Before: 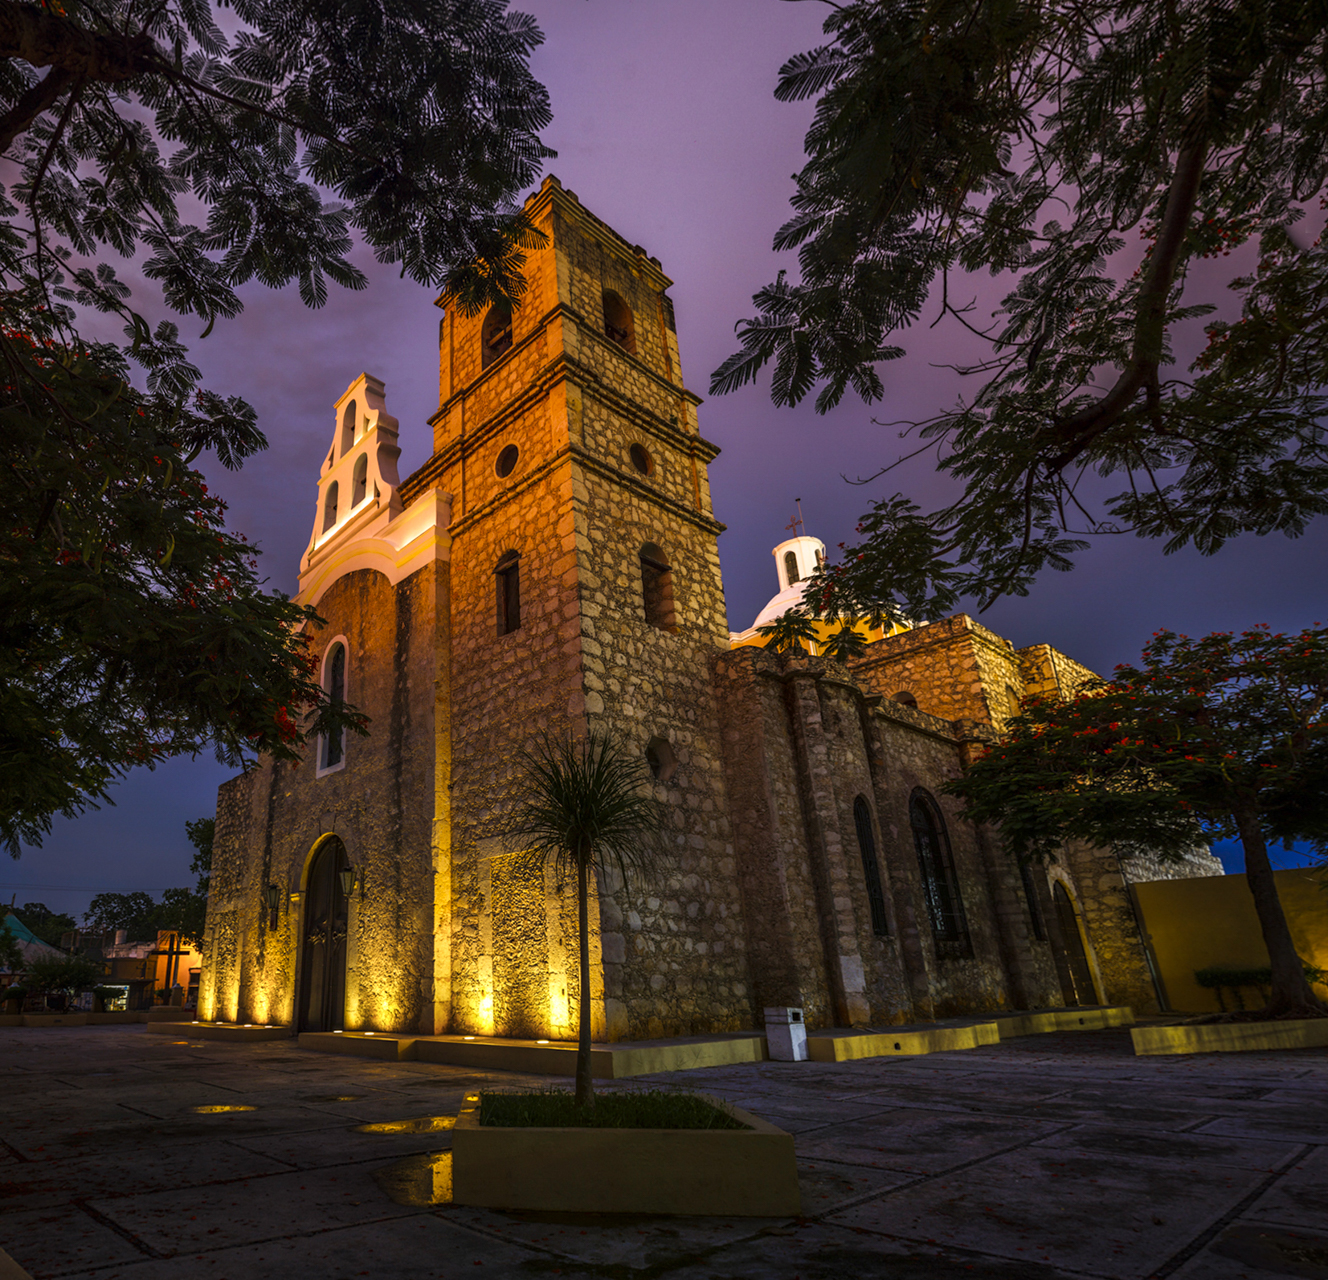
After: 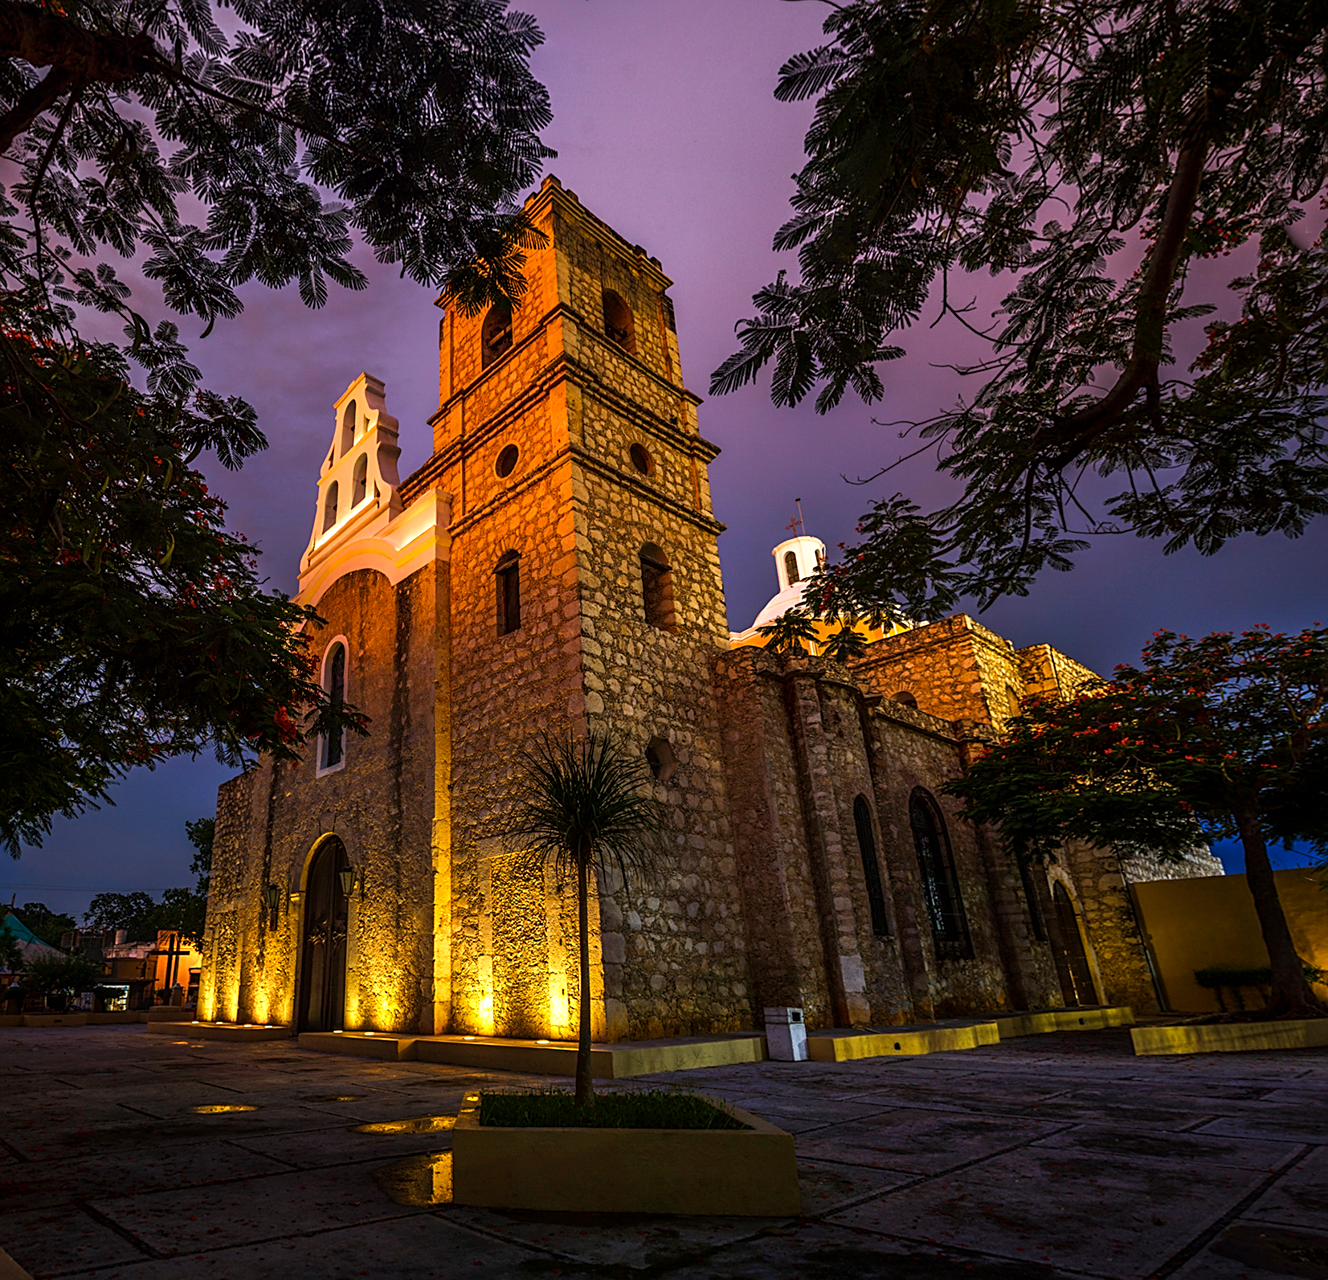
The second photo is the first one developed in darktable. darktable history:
exposure: exposure 0.127 EV, compensate highlight preservation false
sharpen: on, module defaults
